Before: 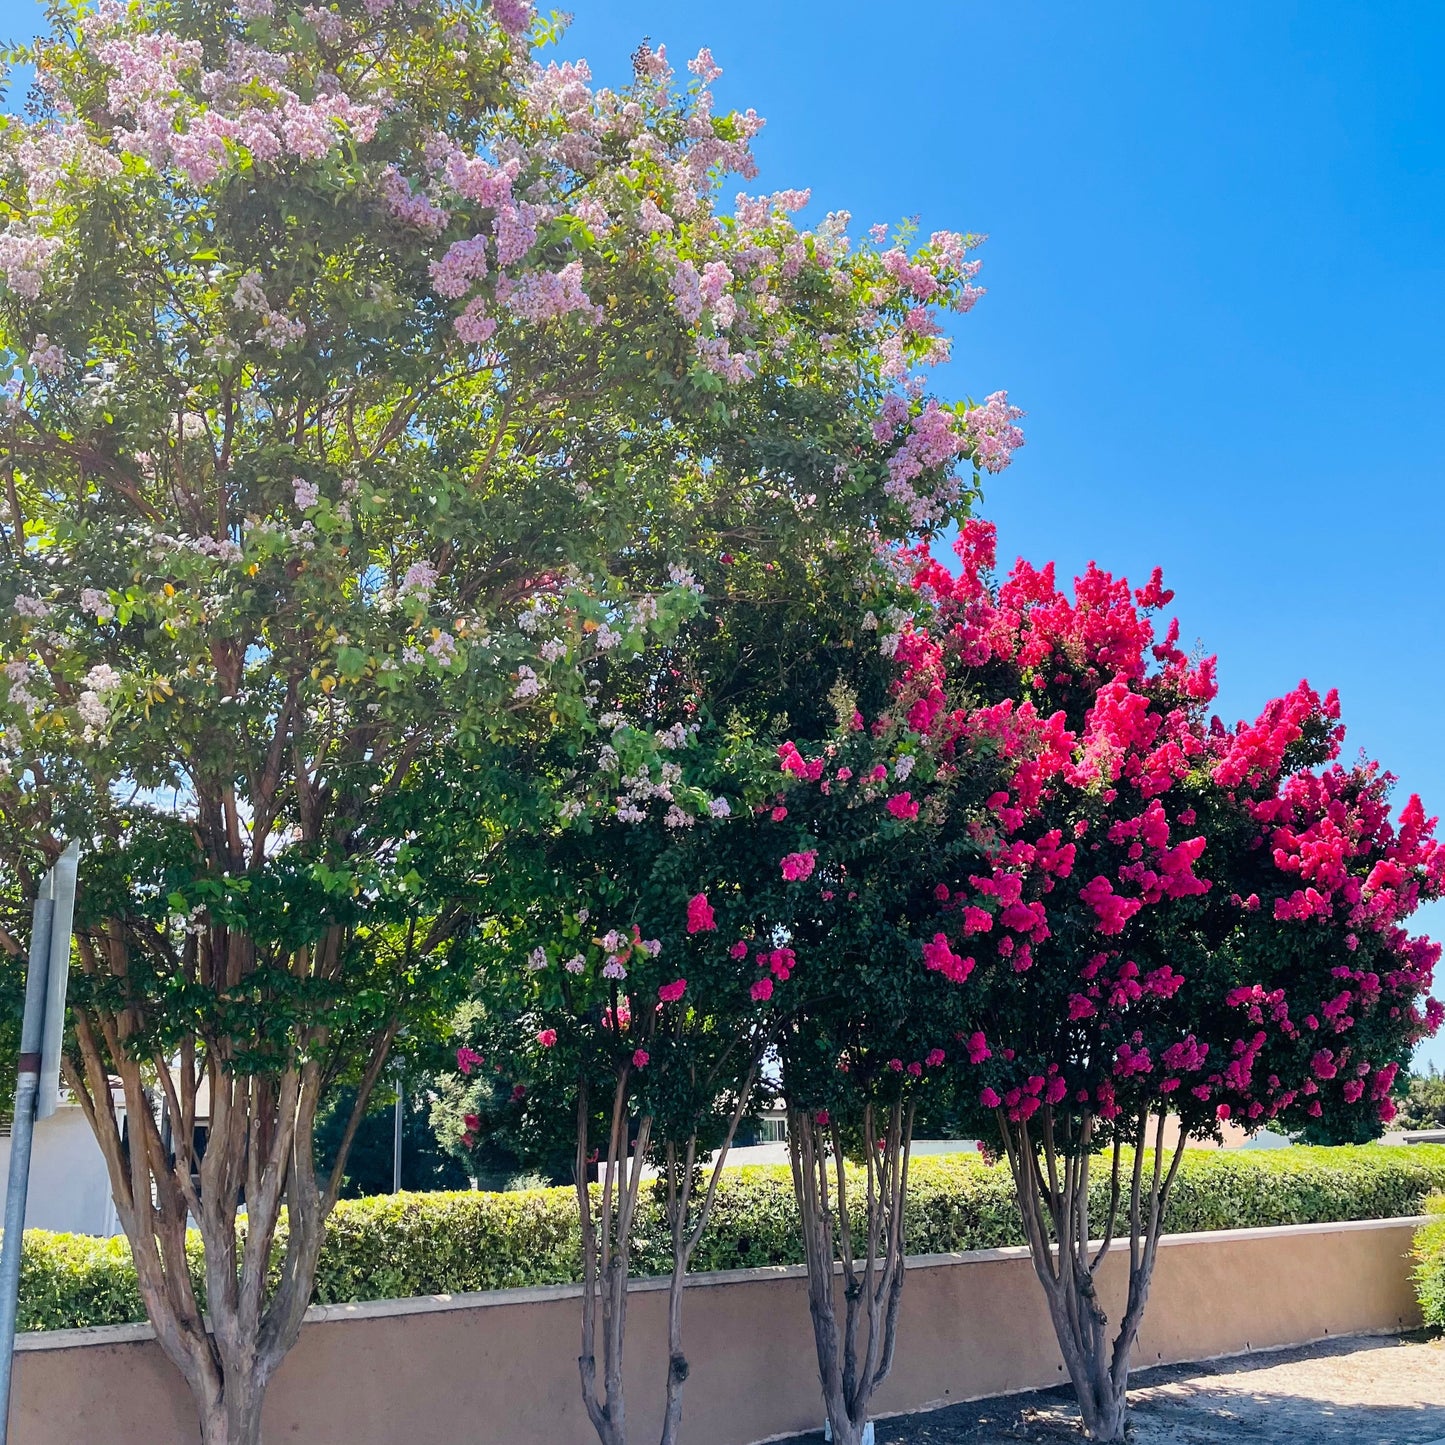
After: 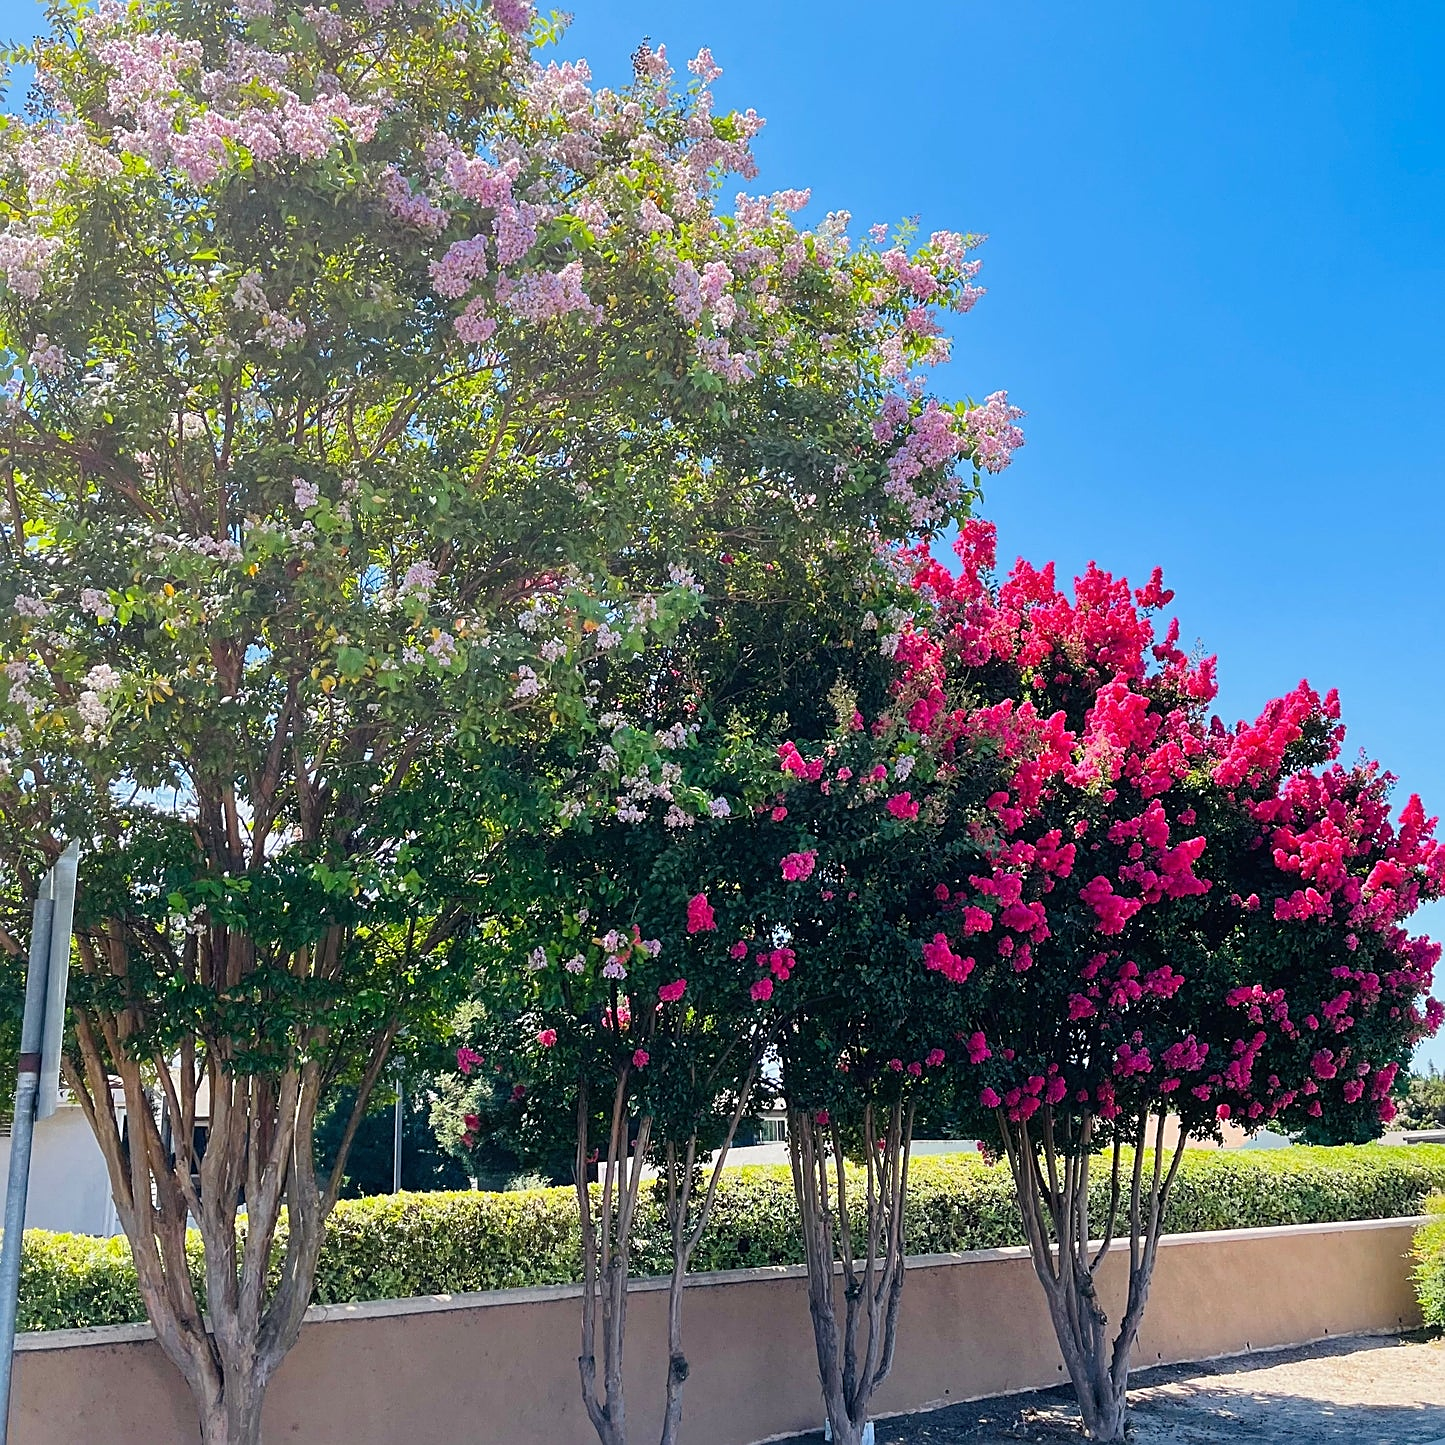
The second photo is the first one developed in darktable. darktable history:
contrast equalizer: y [[0.5, 0.486, 0.447, 0.446, 0.489, 0.5], [0.5 ×6], [0.5 ×6], [0 ×6], [0 ×6]], mix 0.163
sharpen: on, module defaults
